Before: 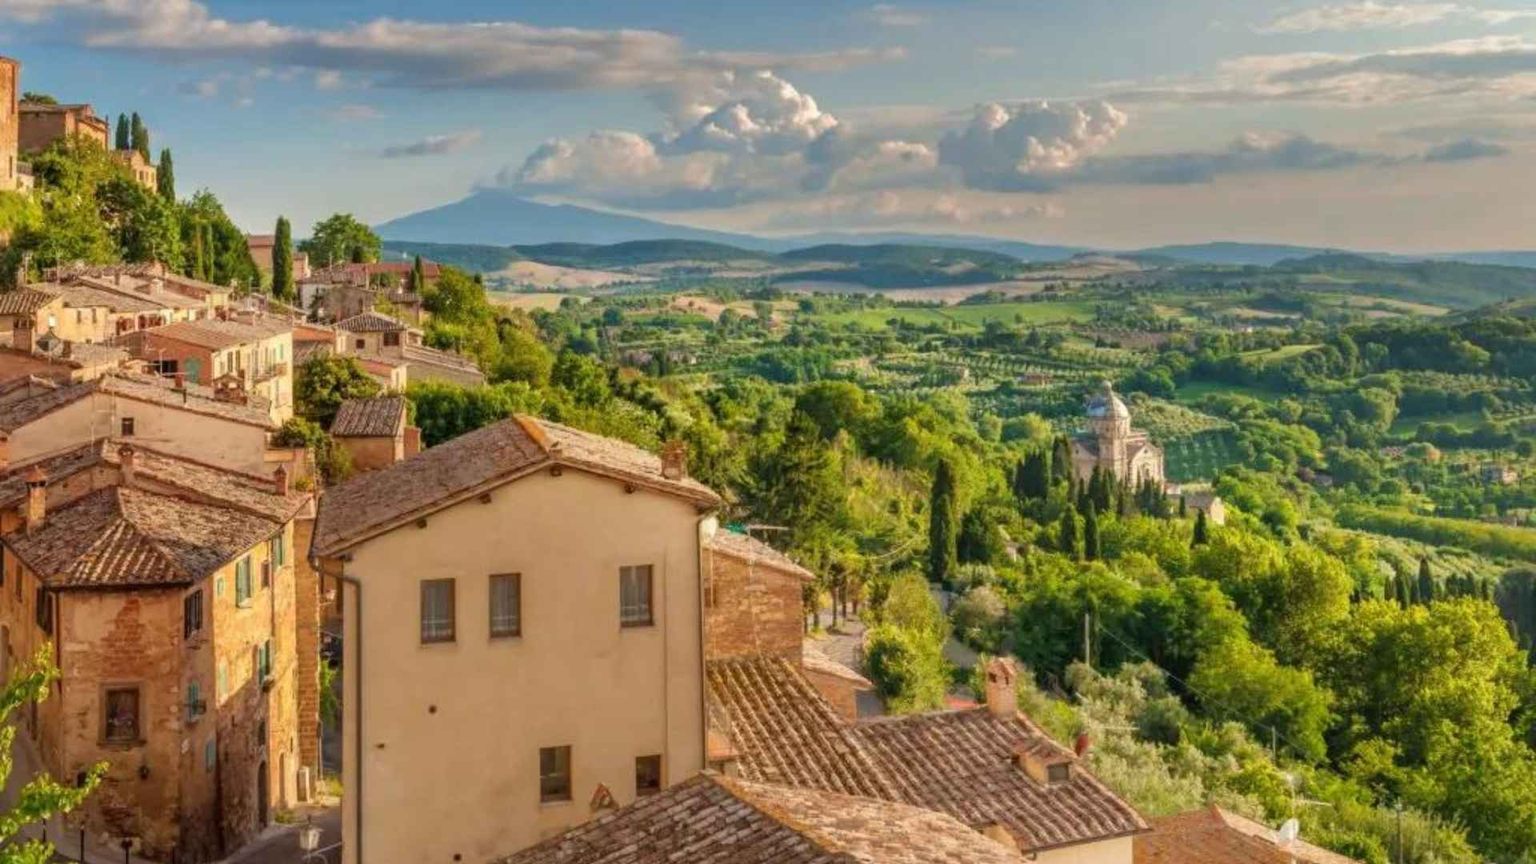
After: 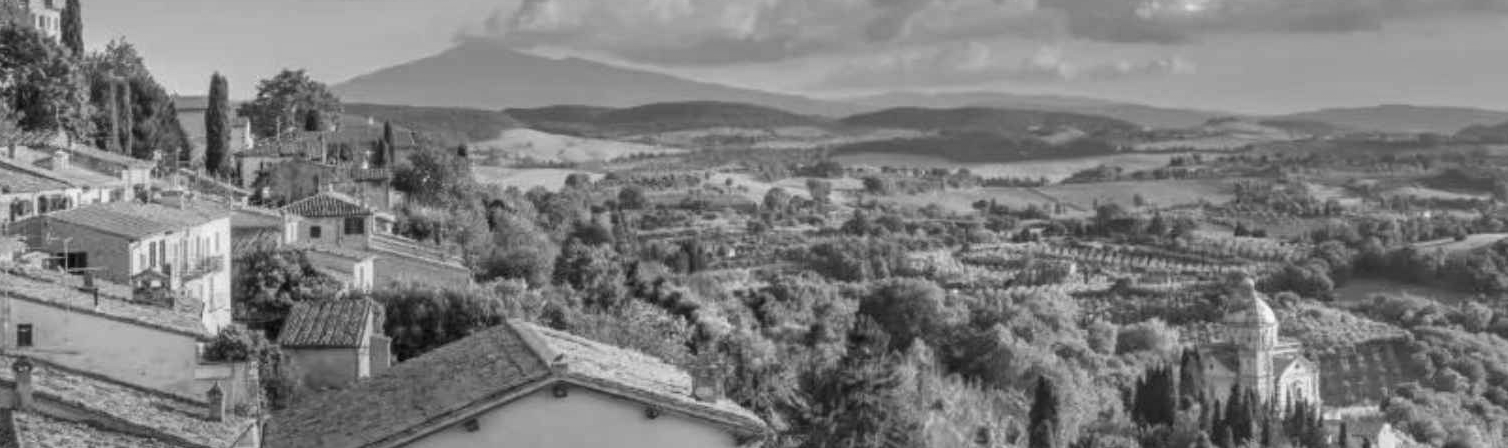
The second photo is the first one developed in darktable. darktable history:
contrast brightness saturation: saturation 0.1
monochrome: on, module defaults
fill light: on, module defaults
crop: left 7.036%, top 18.398%, right 14.379%, bottom 40.043%
